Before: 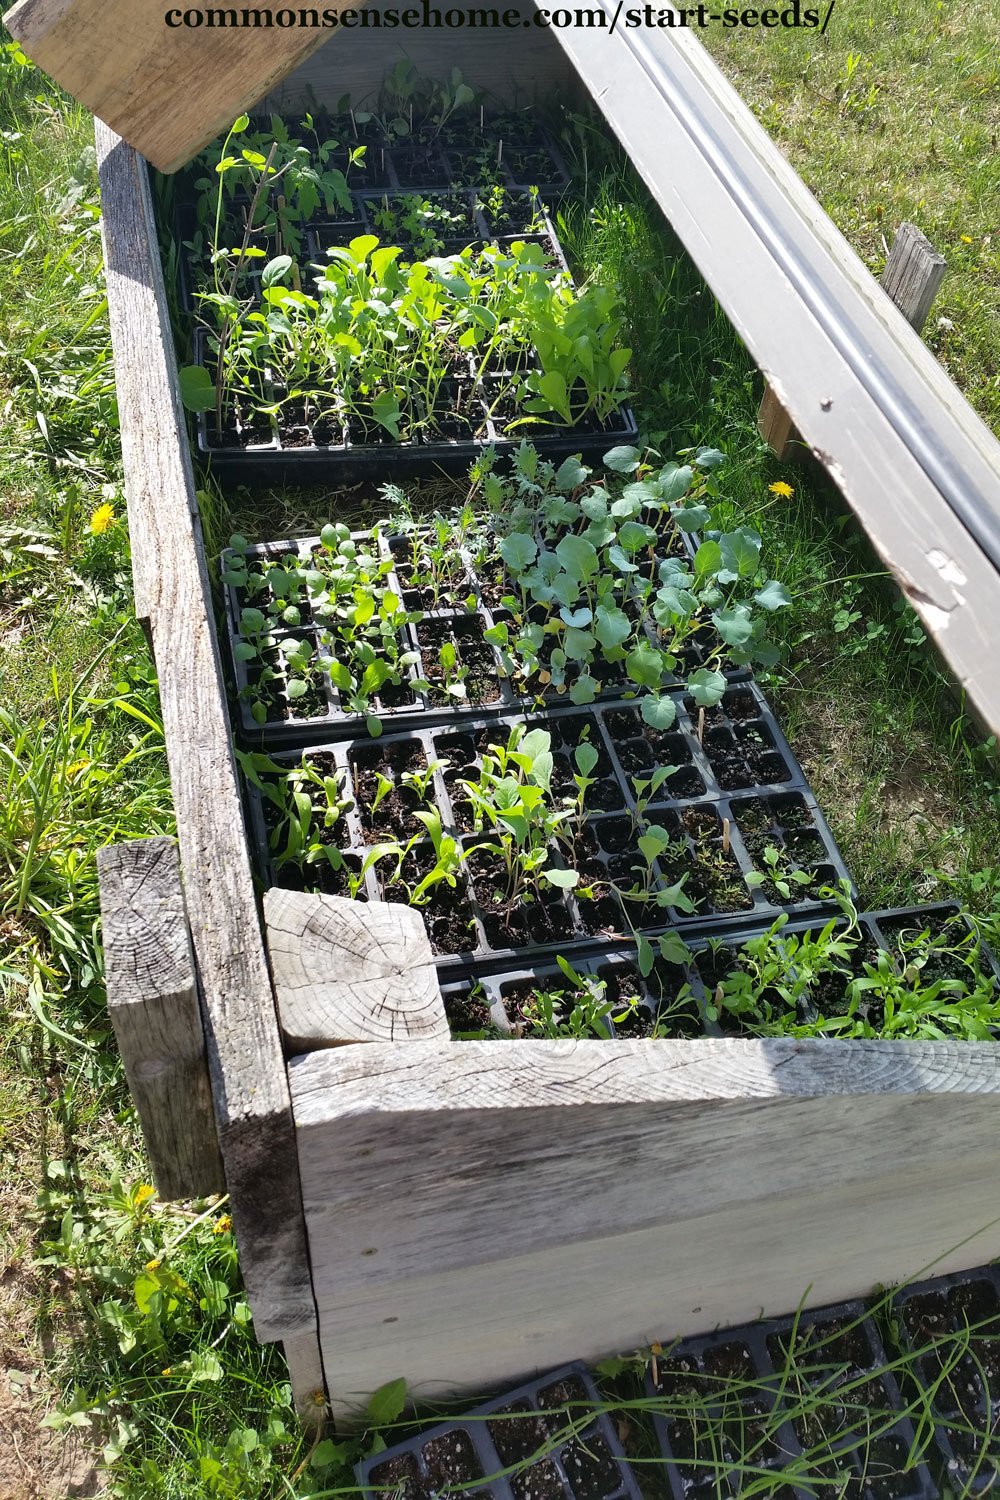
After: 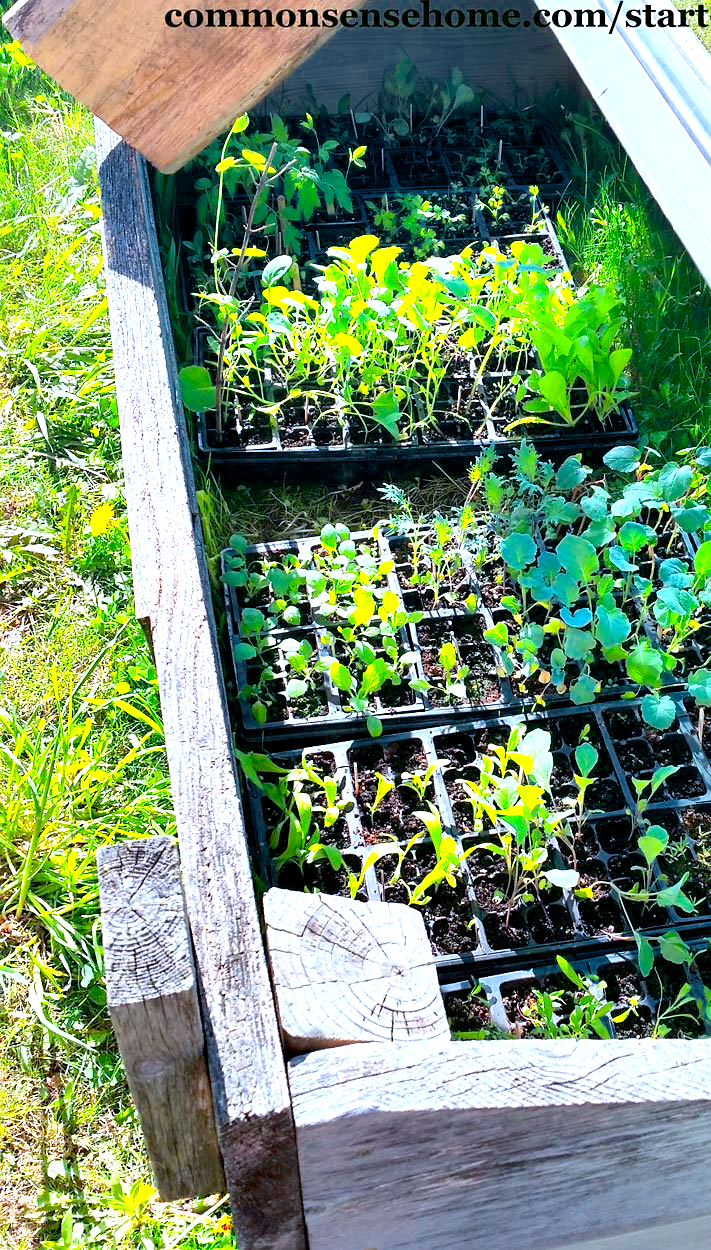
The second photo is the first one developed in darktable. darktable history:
sharpen: radius 1.559, amount 0.373, threshold 1.271
crop: right 28.885%, bottom 16.626%
exposure: black level correction 0.005, exposure 0.286 EV, compensate highlight preservation false
color calibration: output R [1.422, -0.35, -0.252, 0], output G [-0.238, 1.259, -0.084, 0], output B [-0.081, -0.196, 1.58, 0], output brightness [0.49, 0.671, -0.57, 0], illuminant same as pipeline (D50), adaptation none (bypass), saturation algorithm version 1 (2020)
